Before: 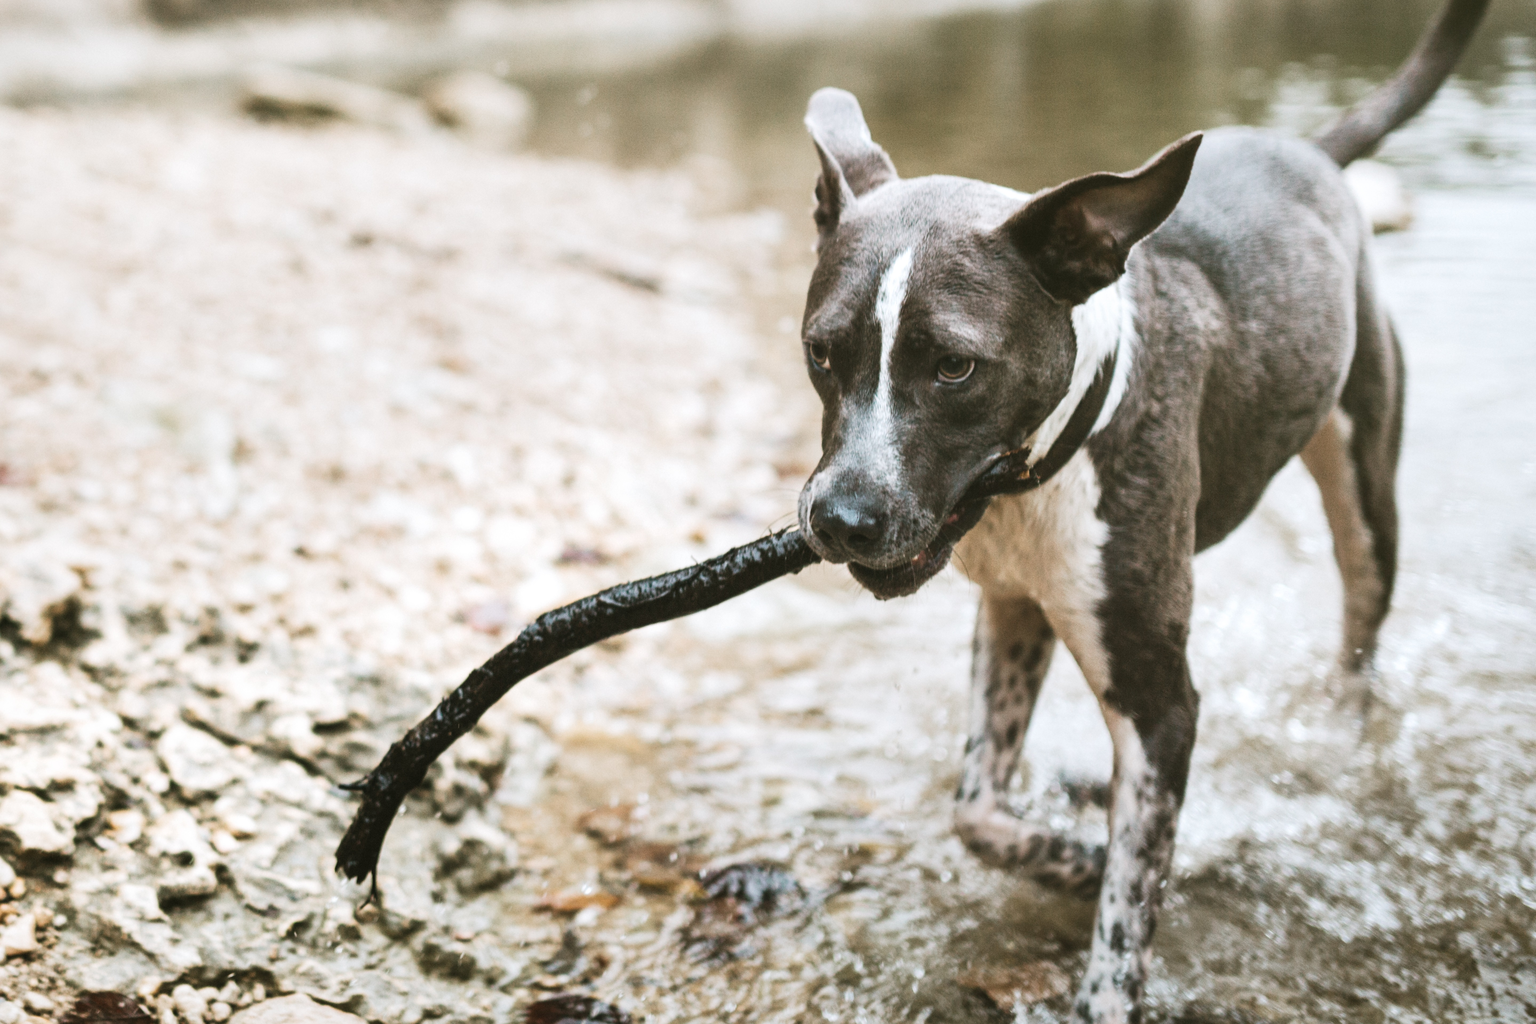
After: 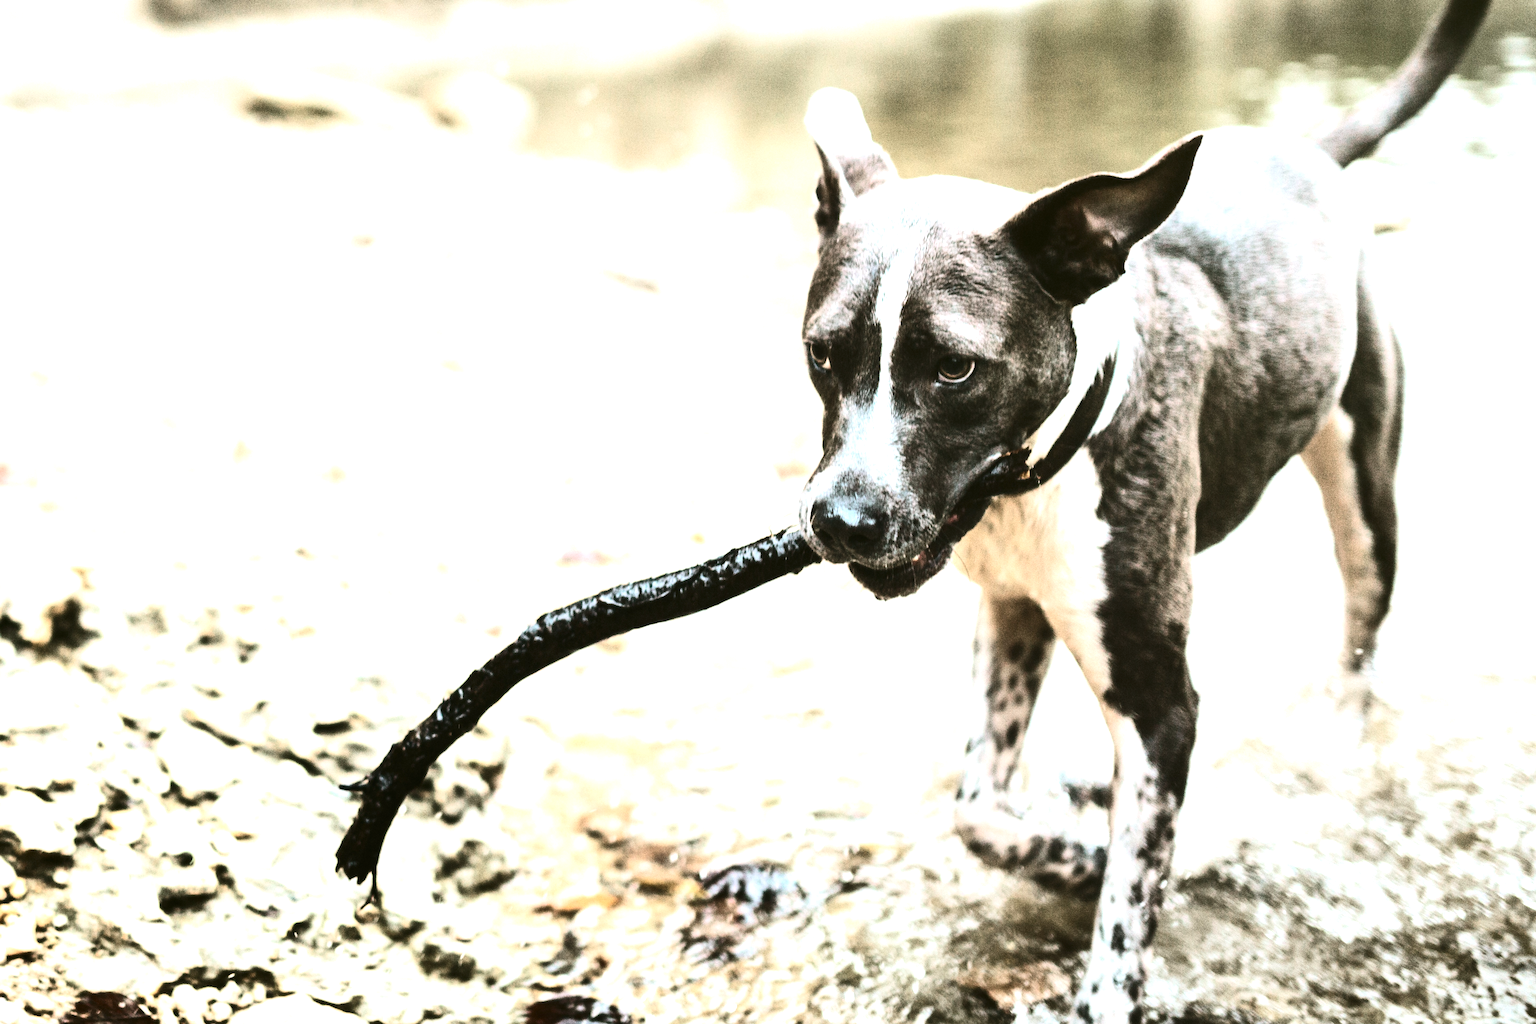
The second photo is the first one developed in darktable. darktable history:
tone equalizer: -8 EV -0.75 EV, -7 EV -0.7 EV, -6 EV -0.6 EV, -5 EV -0.4 EV, -3 EV 0.4 EV, -2 EV 0.6 EV, -1 EV 0.7 EV, +0 EV 0.75 EV, edges refinement/feathering 500, mask exposure compensation -1.57 EV, preserve details no
exposure: black level correction -0.002, exposure 0.54 EV, compensate highlight preservation false
white balance: red 0.986, blue 1.01
contrast brightness saturation: contrast 0.28
